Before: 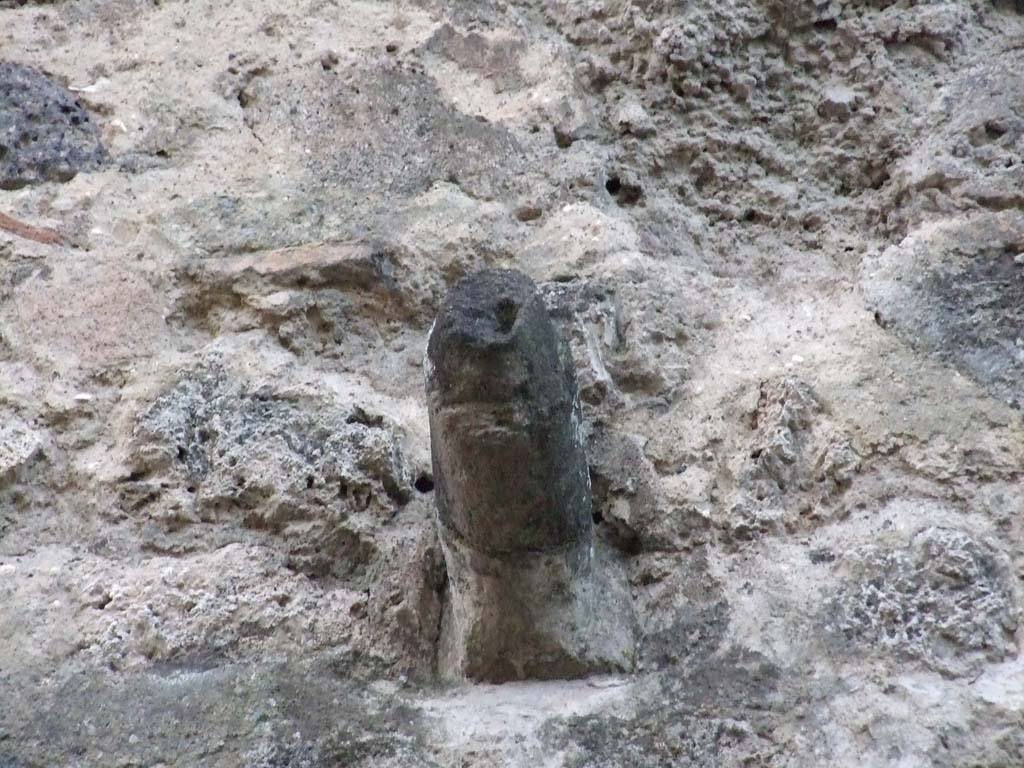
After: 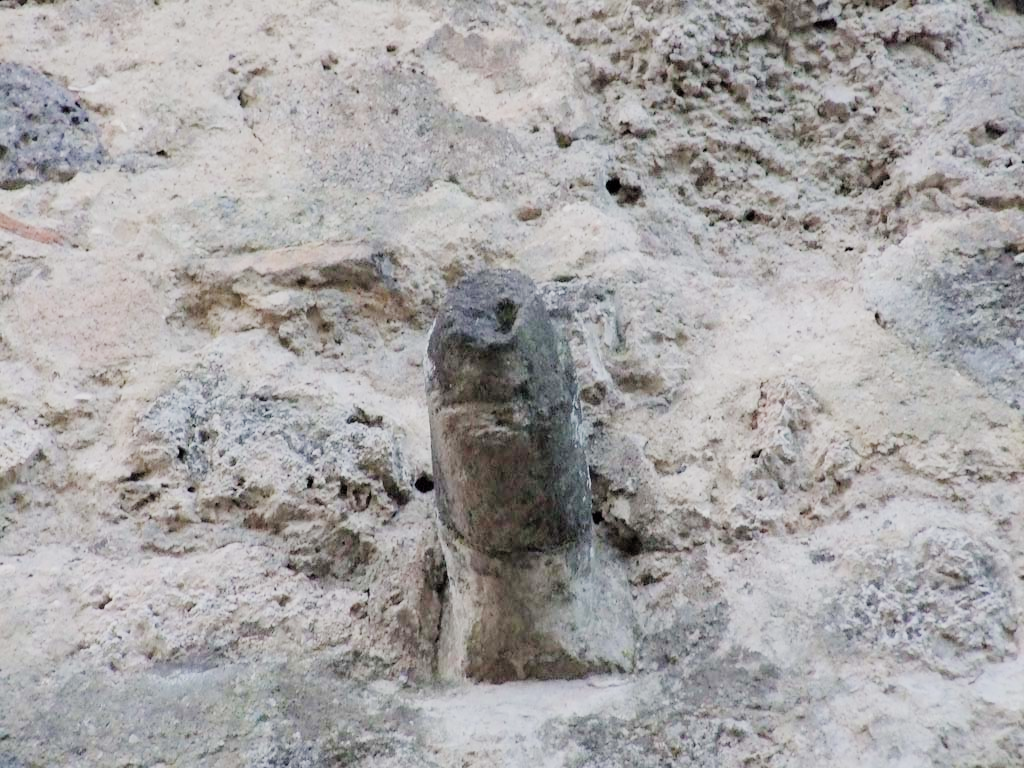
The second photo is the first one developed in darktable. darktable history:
filmic rgb: black relative exposure -6.06 EV, white relative exposure 6.95 EV, hardness 2.27, iterations of high-quality reconstruction 0
exposure: black level correction 0, exposure 0.898 EV, compensate exposure bias true, compensate highlight preservation false
